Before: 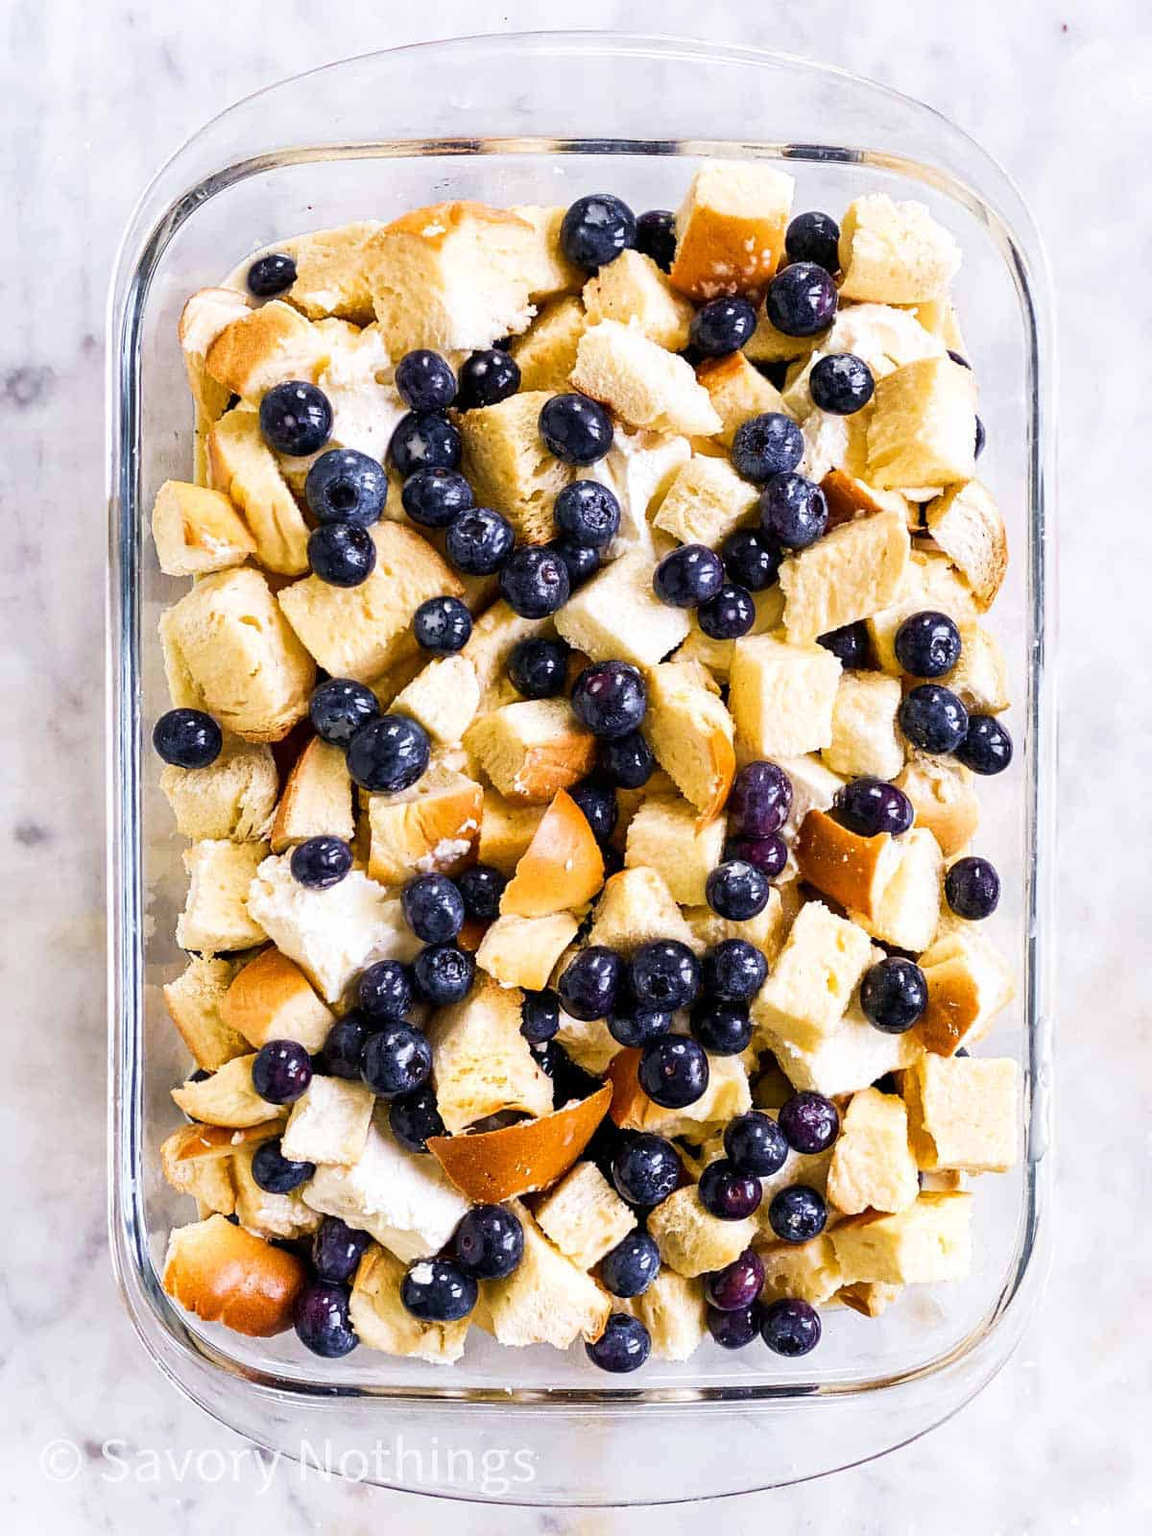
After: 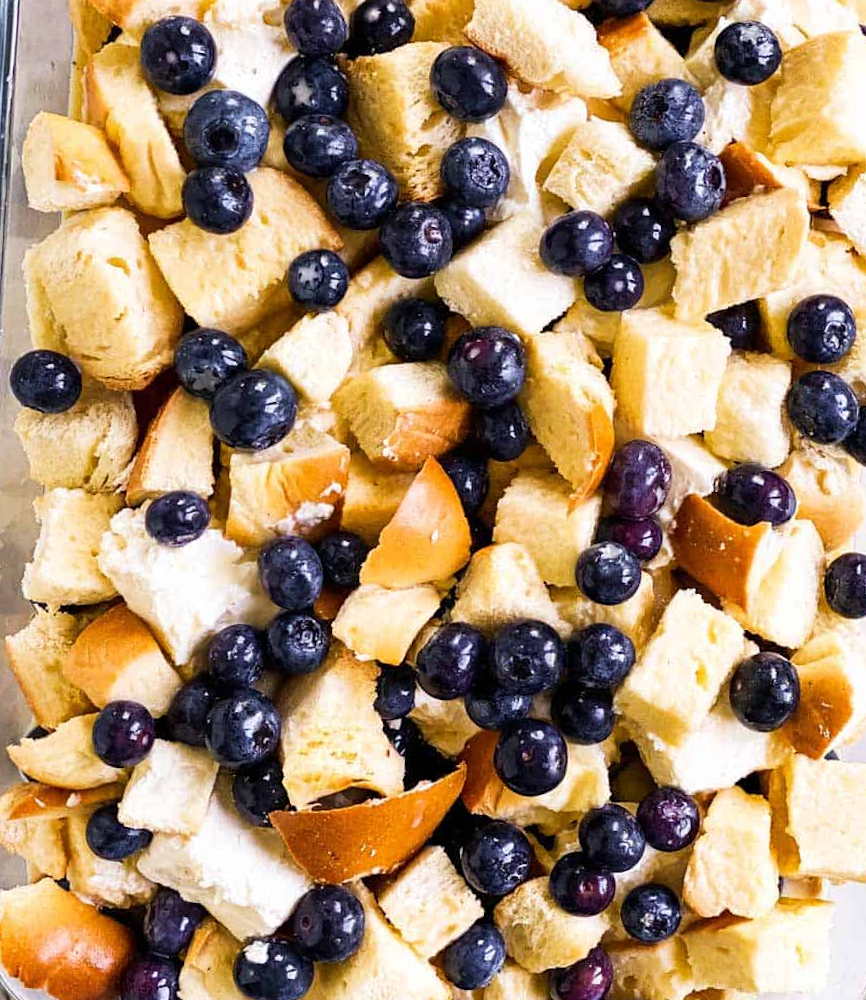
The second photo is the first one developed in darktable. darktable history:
crop and rotate: angle -3.38°, left 9.83%, top 20.679%, right 12.432%, bottom 12.009%
